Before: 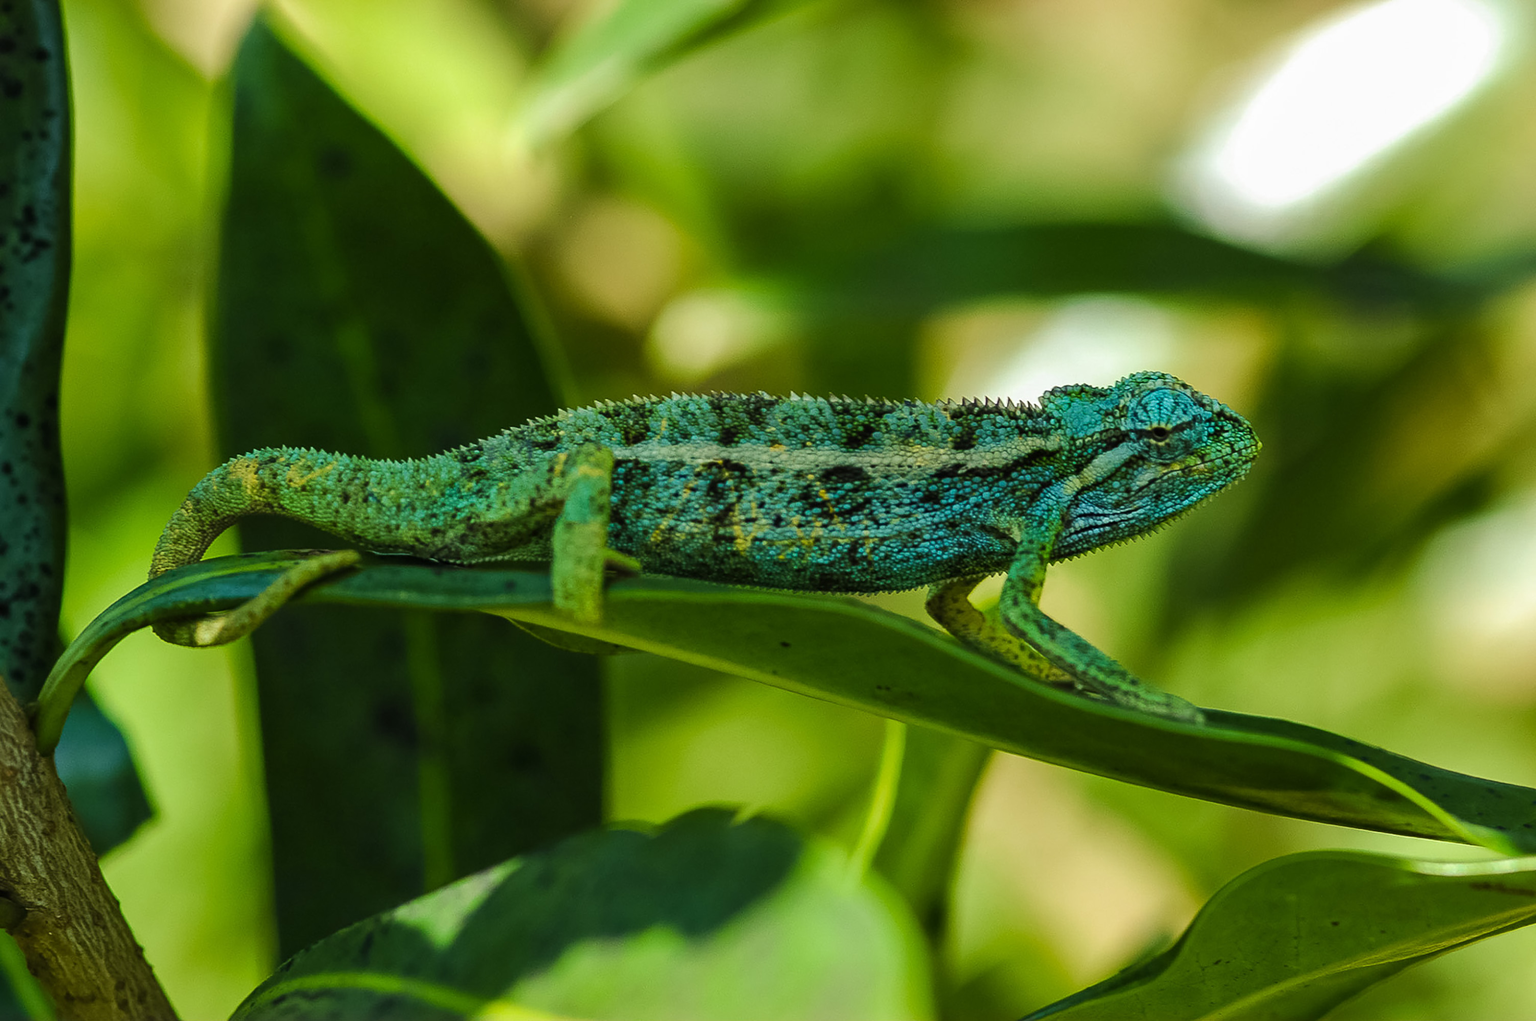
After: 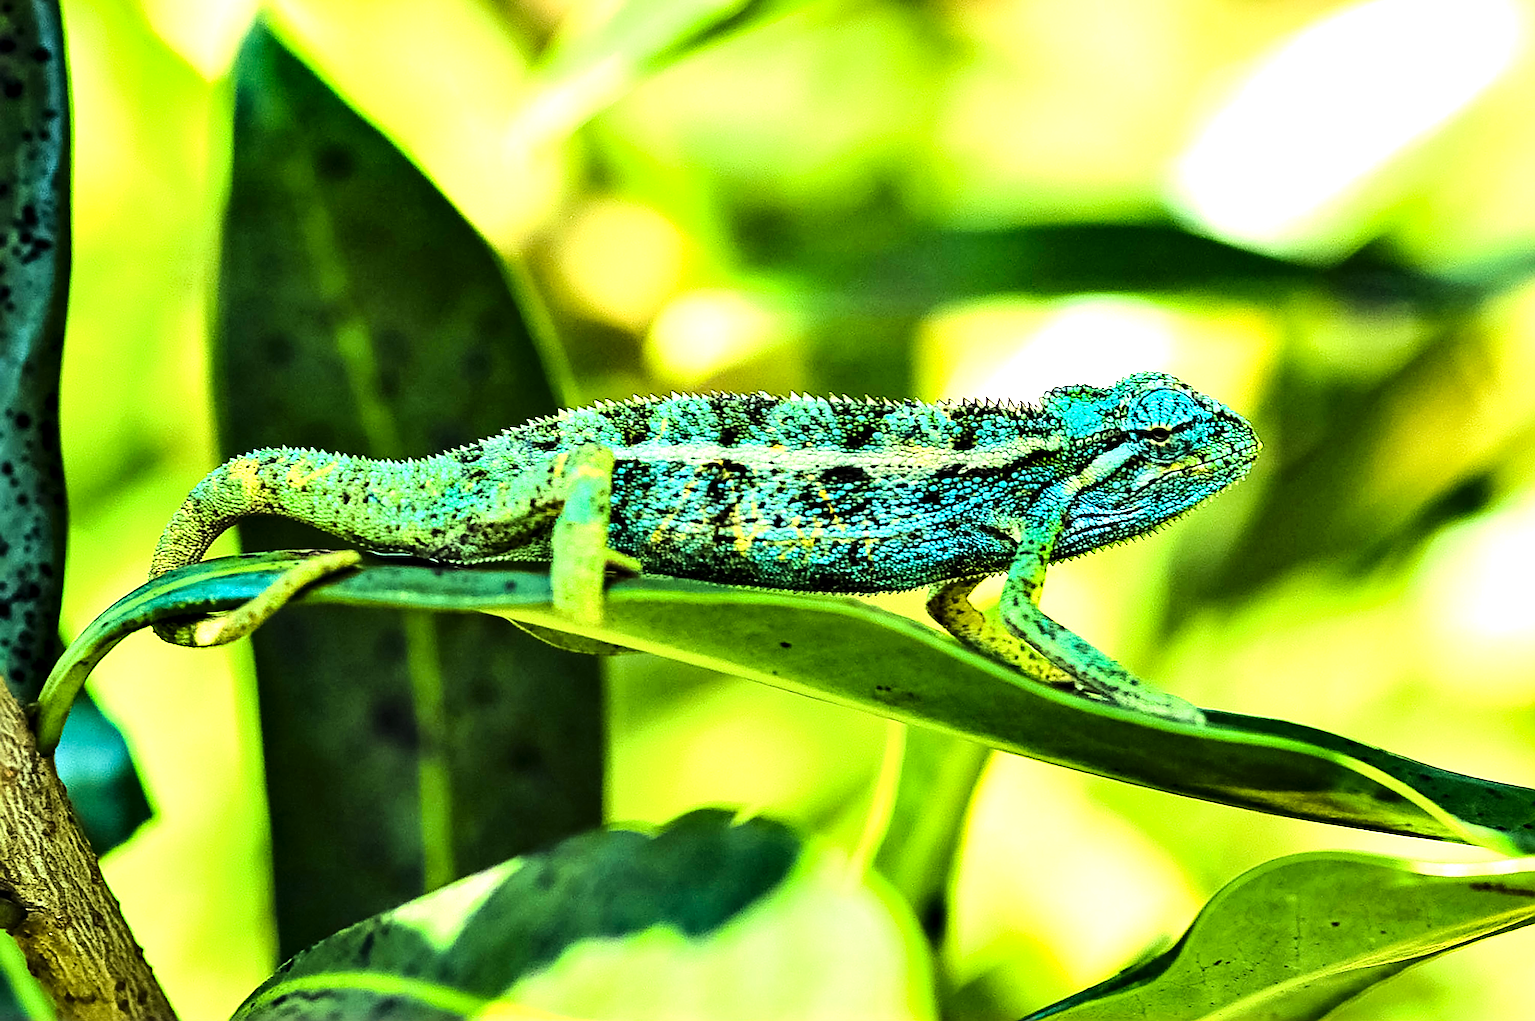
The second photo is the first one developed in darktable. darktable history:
exposure: black level correction 0, exposure 1.762 EV, compensate exposure bias true, compensate highlight preservation false
sharpen: radius 2.534, amount 0.628
base curve: curves: ch0 [(0, 0) (0.032, 0.025) (0.121, 0.166) (0.206, 0.329) (0.605, 0.79) (1, 1)]
contrast equalizer: y [[0.6 ×6], [0.55 ×6], [0 ×6], [0 ×6], [0 ×6]]
